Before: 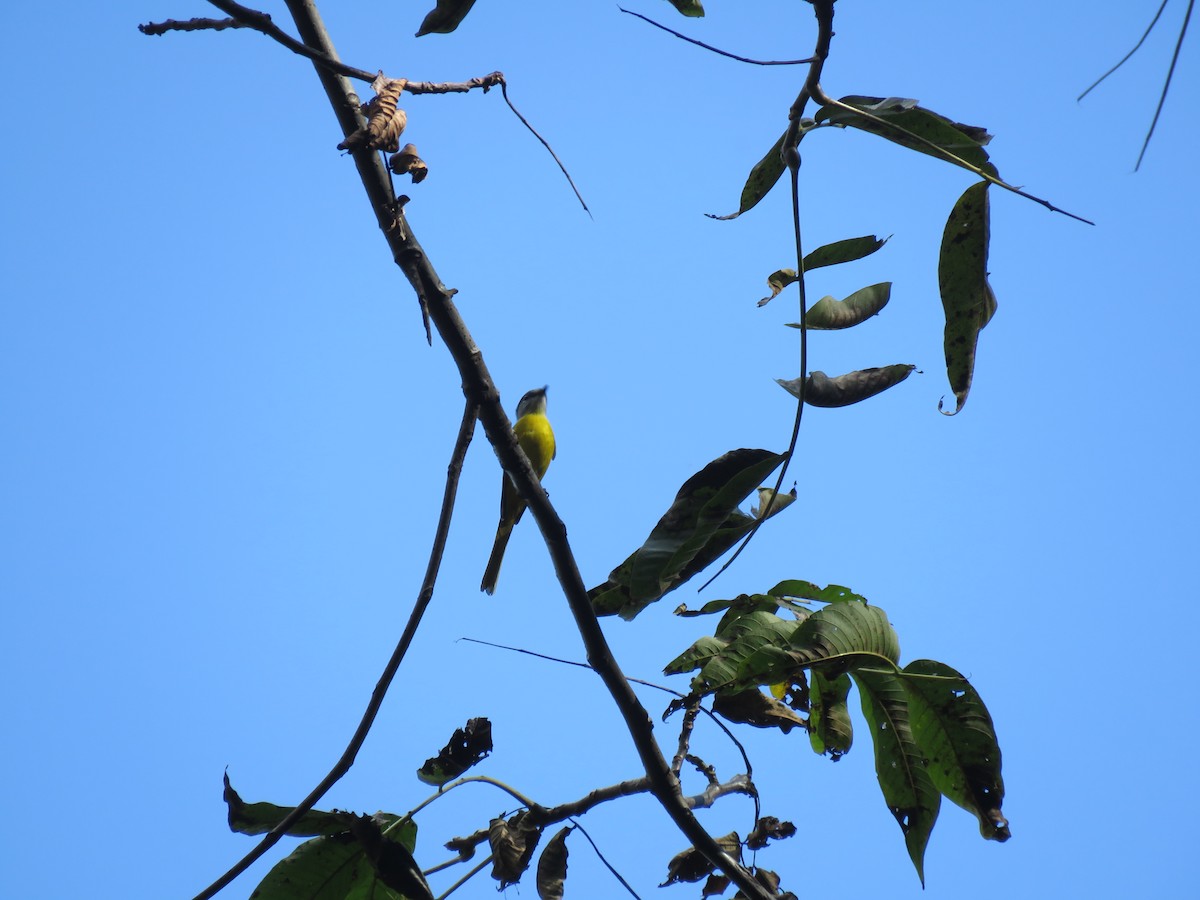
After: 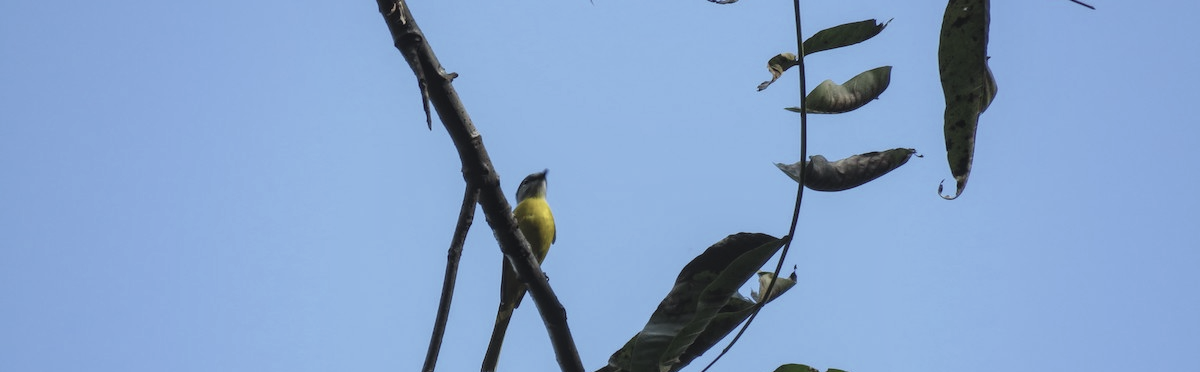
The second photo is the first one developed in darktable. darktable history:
crop and rotate: top 24.024%, bottom 34.581%
color correction: highlights b* -0.019, saturation 0.543
local contrast: on, module defaults
color balance rgb: highlights gain › chroma 0.257%, highlights gain › hue 331.73°, global offset › luminance 0.483%, perceptual saturation grading › global saturation 25.917%
